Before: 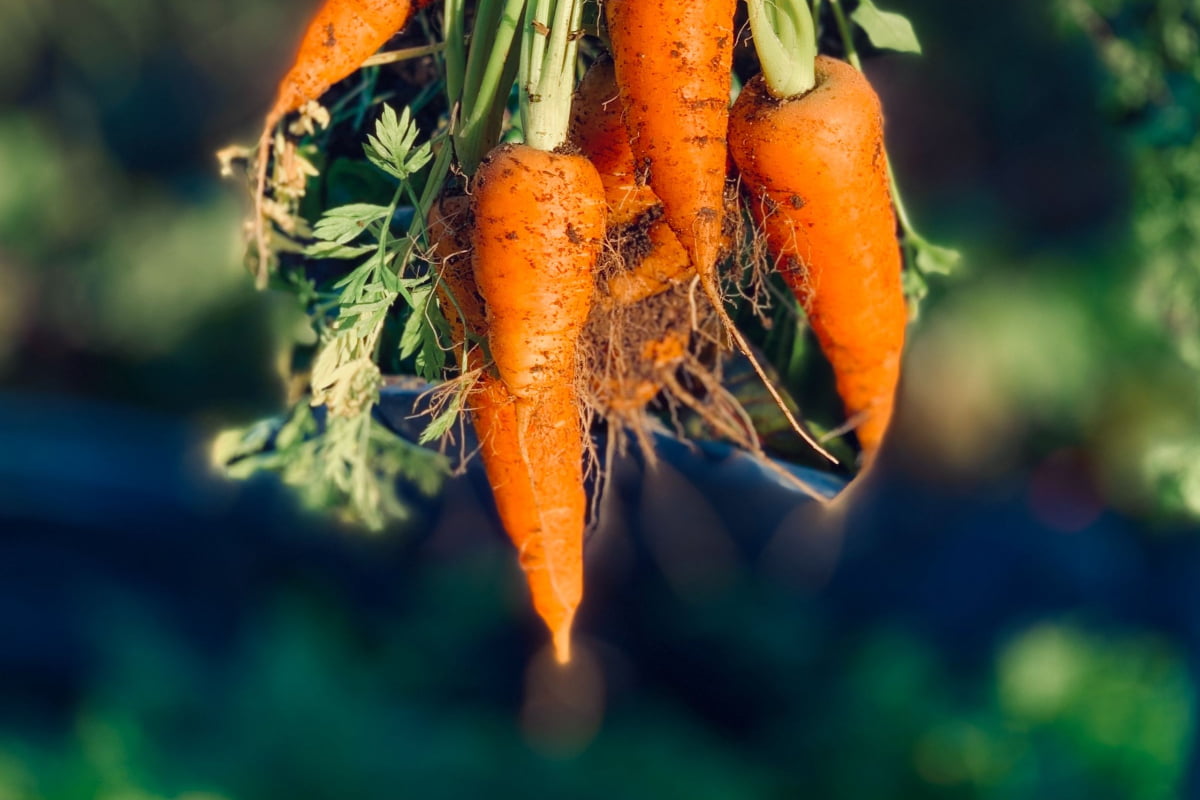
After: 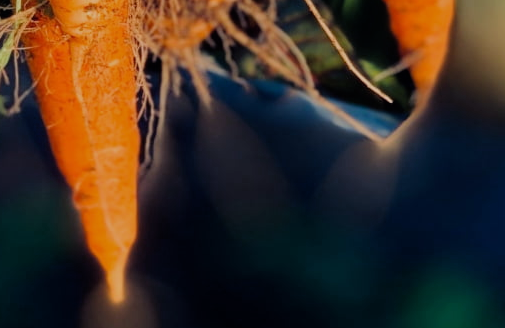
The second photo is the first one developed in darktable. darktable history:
crop: left 37.221%, top 45.169%, right 20.63%, bottom 13.777%
exposure: exposure -0.21 EV, compensate highlight preservation false
filmic rgb: black relative exposure -7.65 EV, white relative exposure 4.56 EV, hardness 3.61, color science v6 (2022)
